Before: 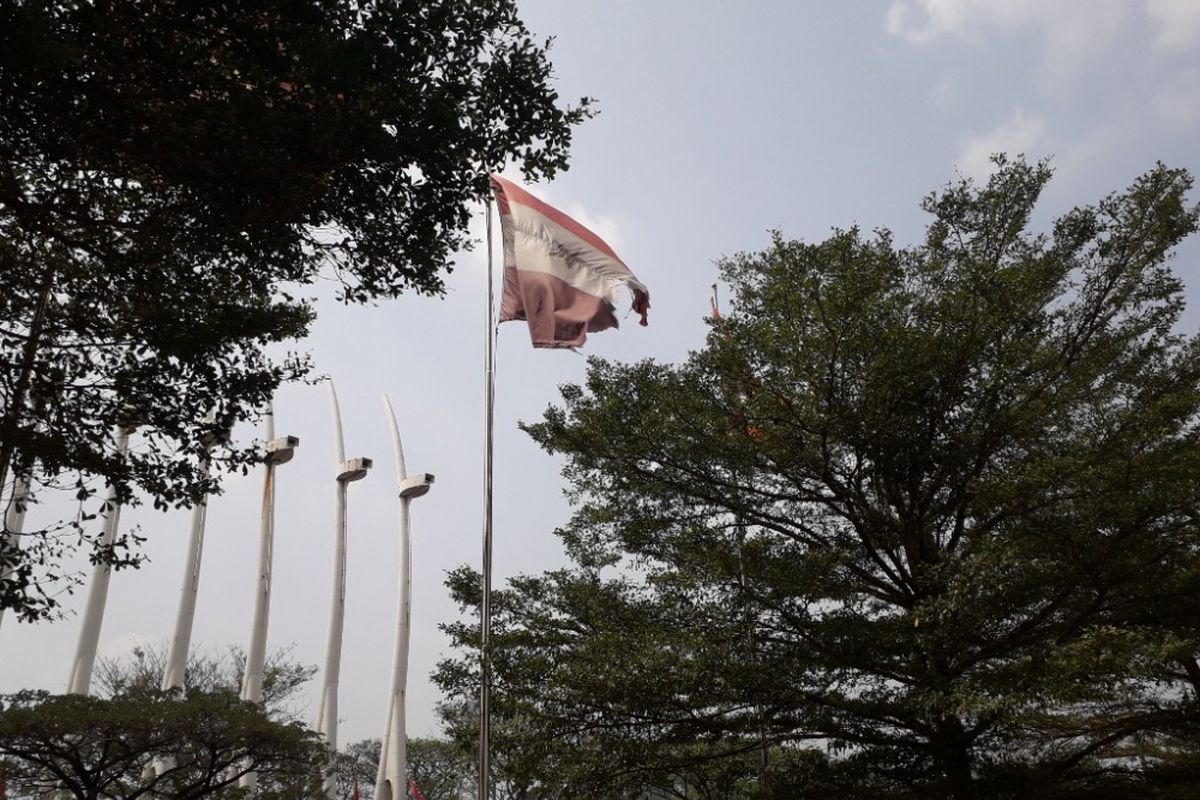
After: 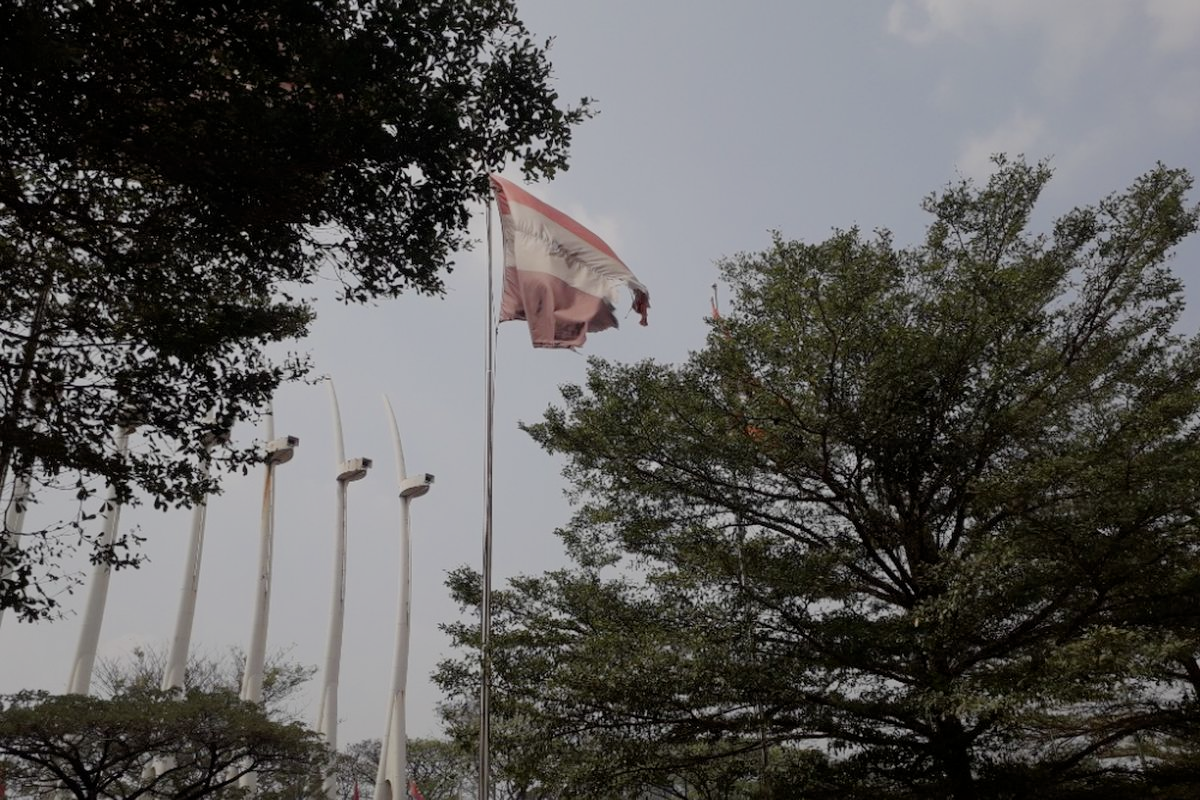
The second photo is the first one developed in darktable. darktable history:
filmic rgb: middle gray luminance 4.55%, black relative exposure -13.01 EV, white relative exposure 5.04 EV, target black luminance 0%, hardness 5.16, latitude 59.51%, contrast 0.752, highlights saturation mix 6.13%, shadows ↔ highlights balance 26.22%
